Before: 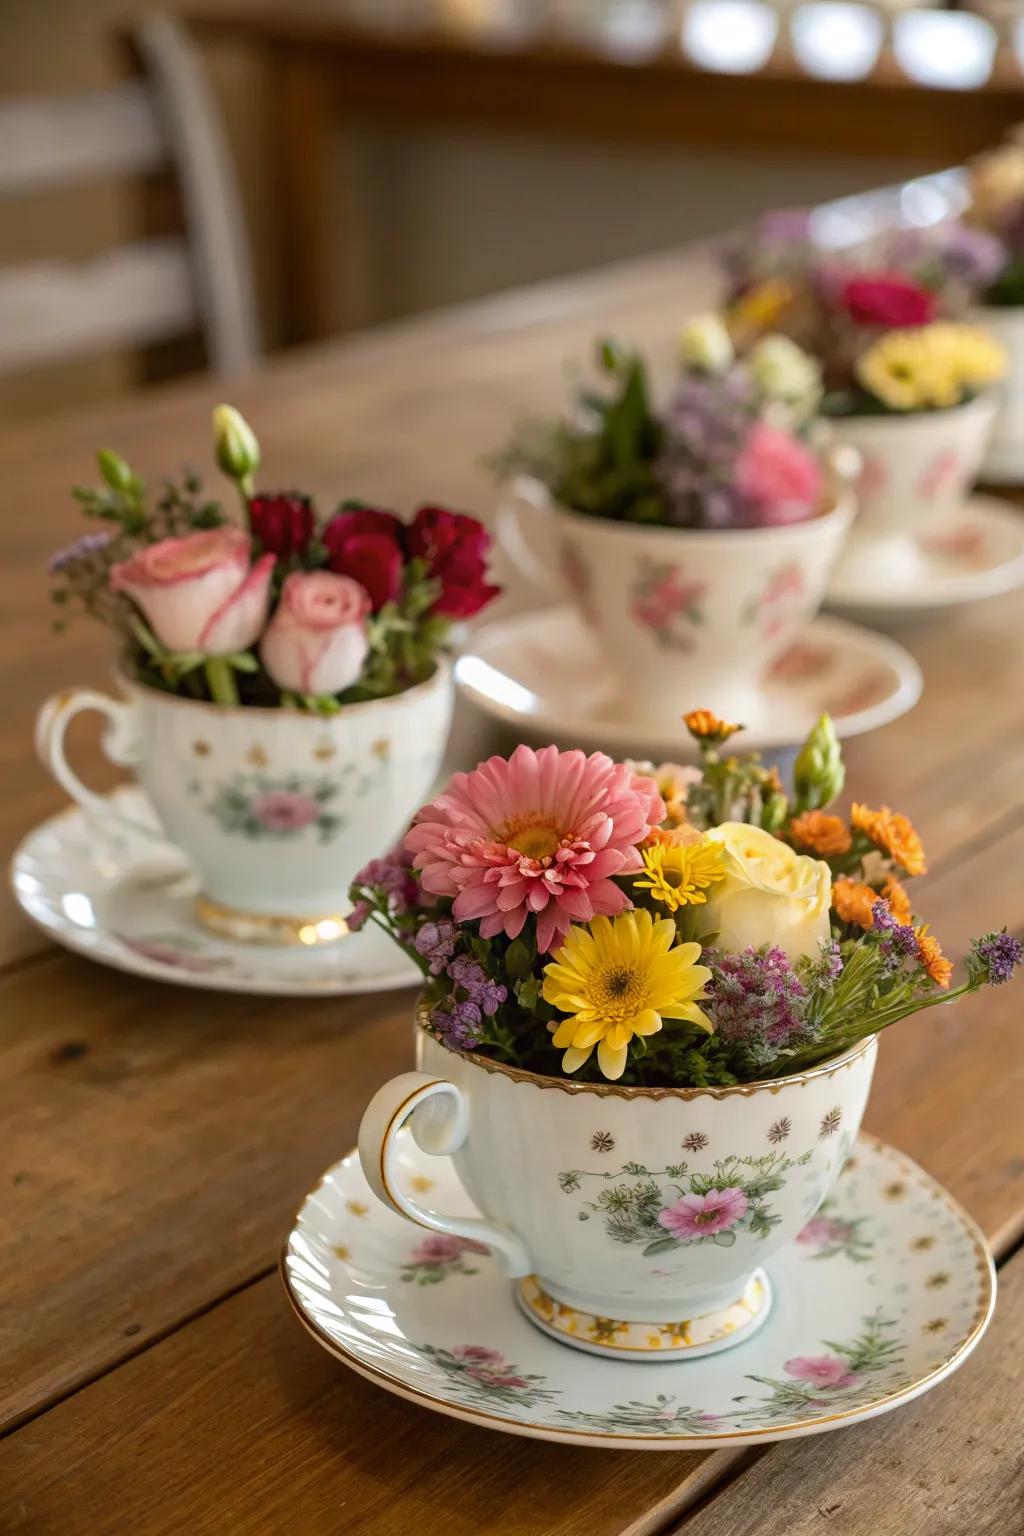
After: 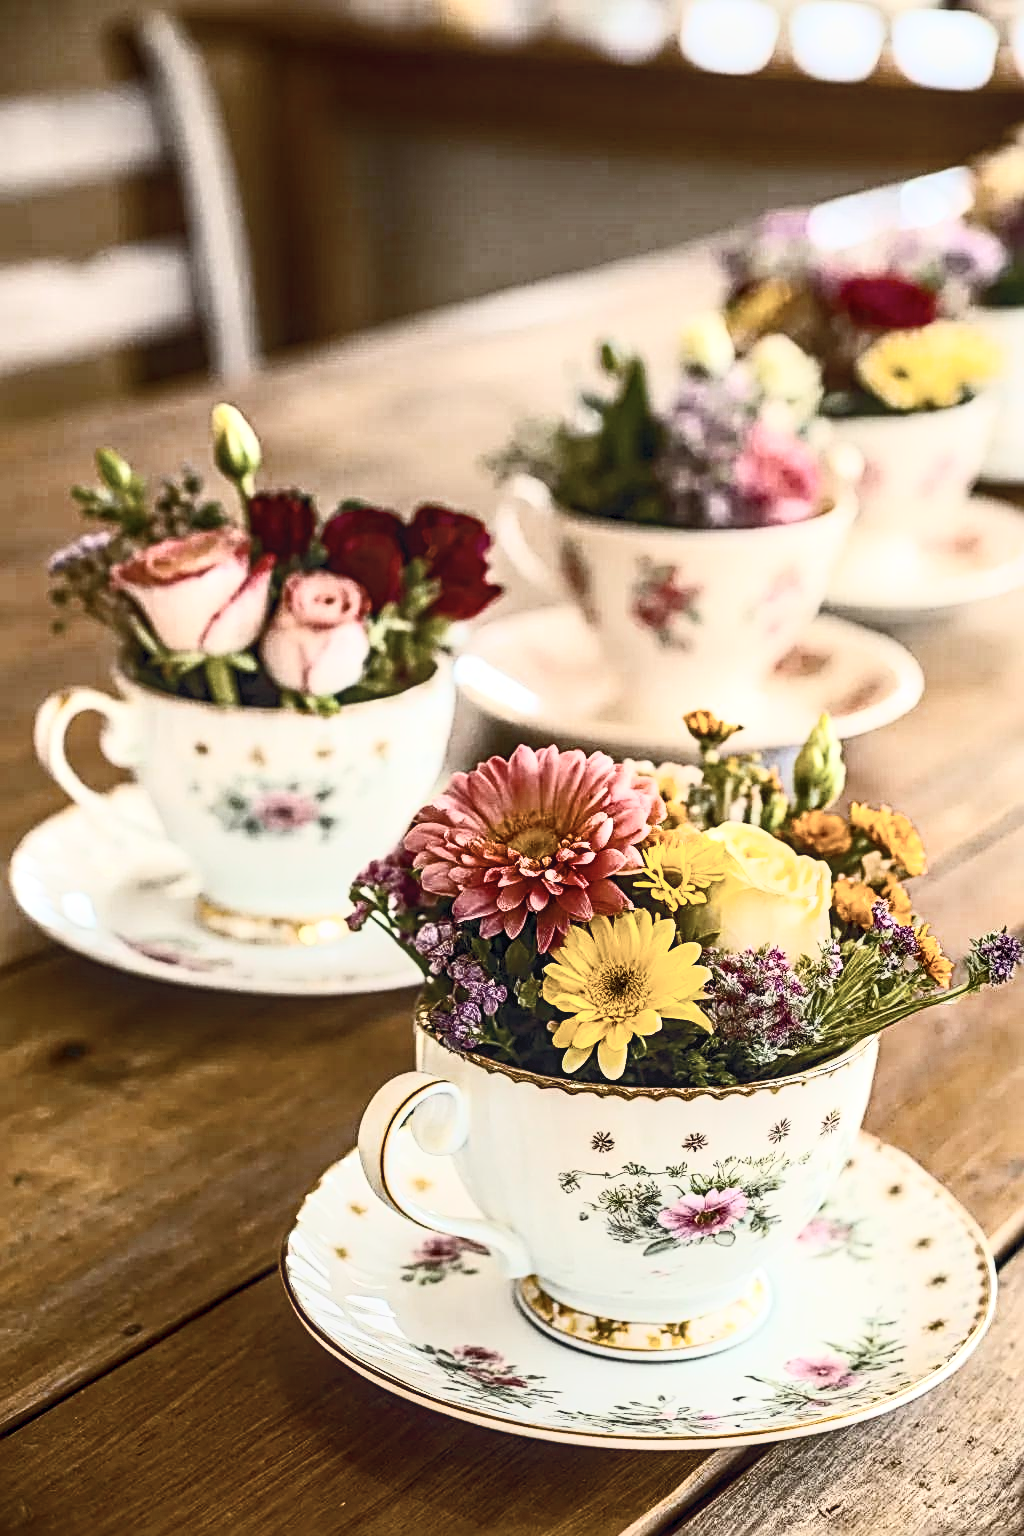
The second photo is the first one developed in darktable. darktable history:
color zones: curves: ch1 [(0, 0.292) (0.001, 0.292) (0.2, 0.264) (0.4, 0.248) (0.6, 0.248) (0.8, 0.264) (0.999, 0.292) (1, 0.292)]
exposure: black level correction 0, exposure 0.498 EV, compensate exposure bias true, compensate highlight preservation false
contrast brightness saturation: contrast 0.627, brightness 0.359, saturation 0.136
local contrast: on, module defaults
sharpen: radius 3.036, amount 0.762
color balance rgb: shadows lift › hue 85.86°, power › chroma 0.226%, power › hue 61.39°, global offset › chroma 0.066%, global offset › hue 253.74°, perceptual saturation grading › global saturation 29.811%, global vibrance -8.058%, contrast -12.739%, saturation formula JzAzBz (2021)
